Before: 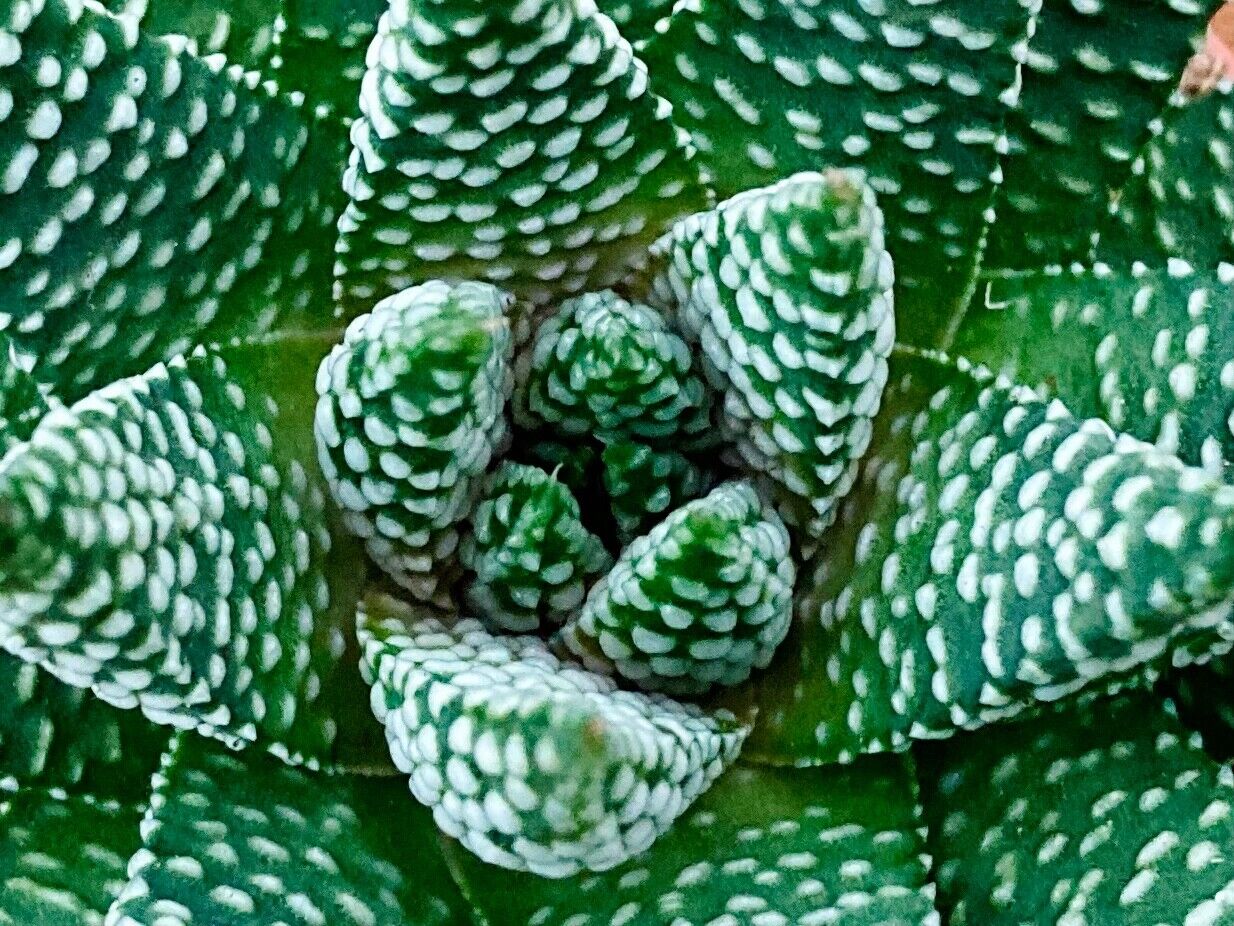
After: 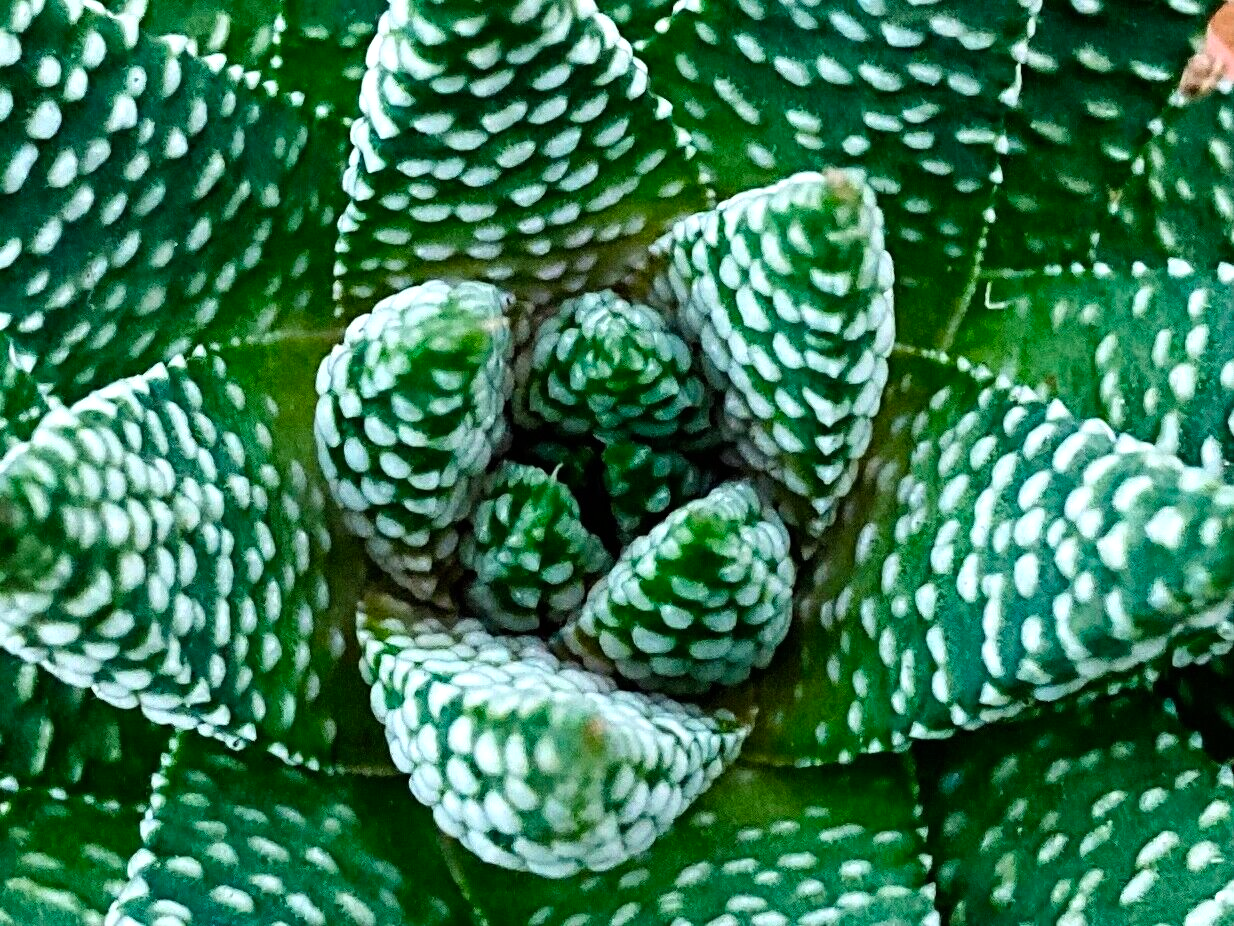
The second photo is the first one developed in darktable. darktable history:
color balance rgb: perceptual saturation grading › global saturation 0.637%, global vibrance 30.278%, contrast 9.805%
